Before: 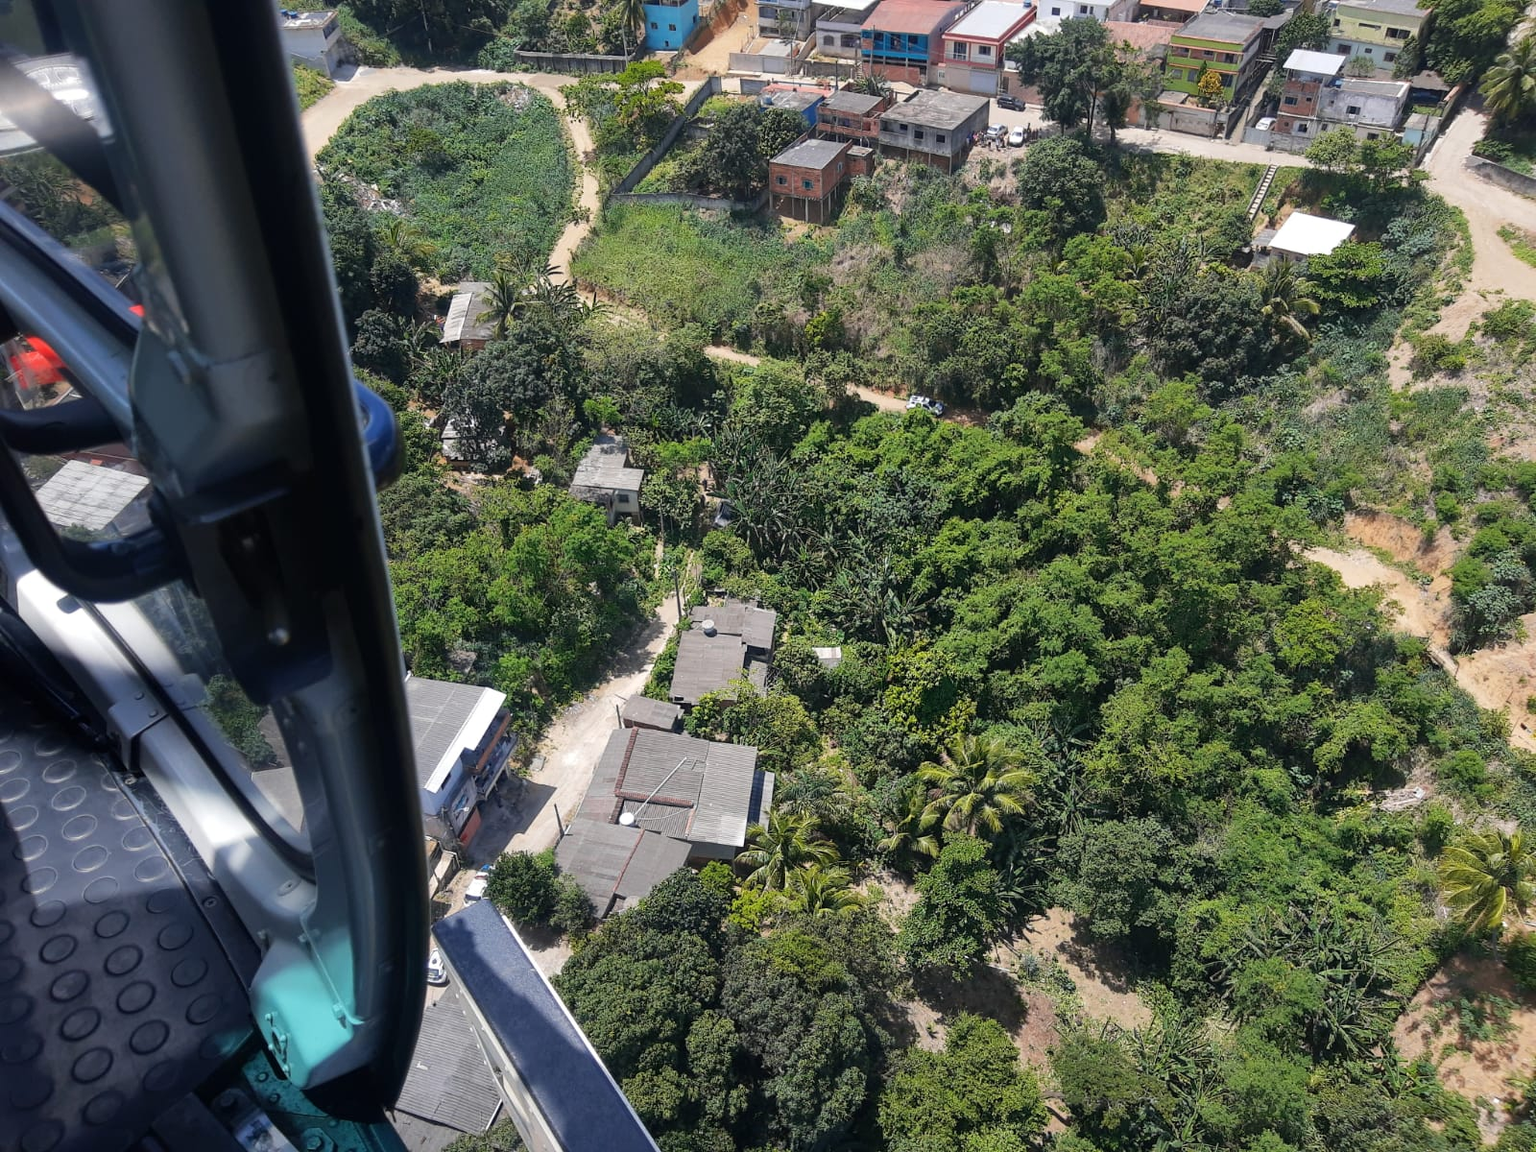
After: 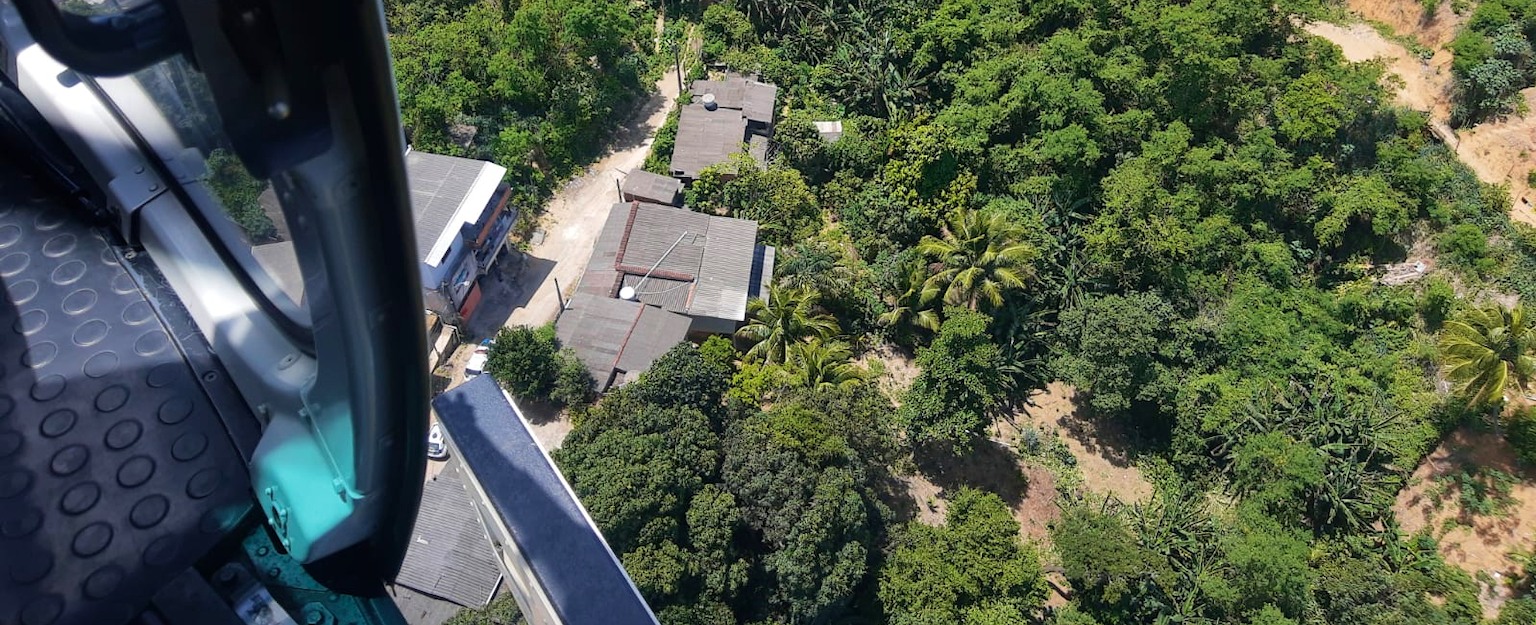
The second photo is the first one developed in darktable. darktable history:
velvia: on, module defaults
crop and rotate: top 45.695%, right 0.017%
